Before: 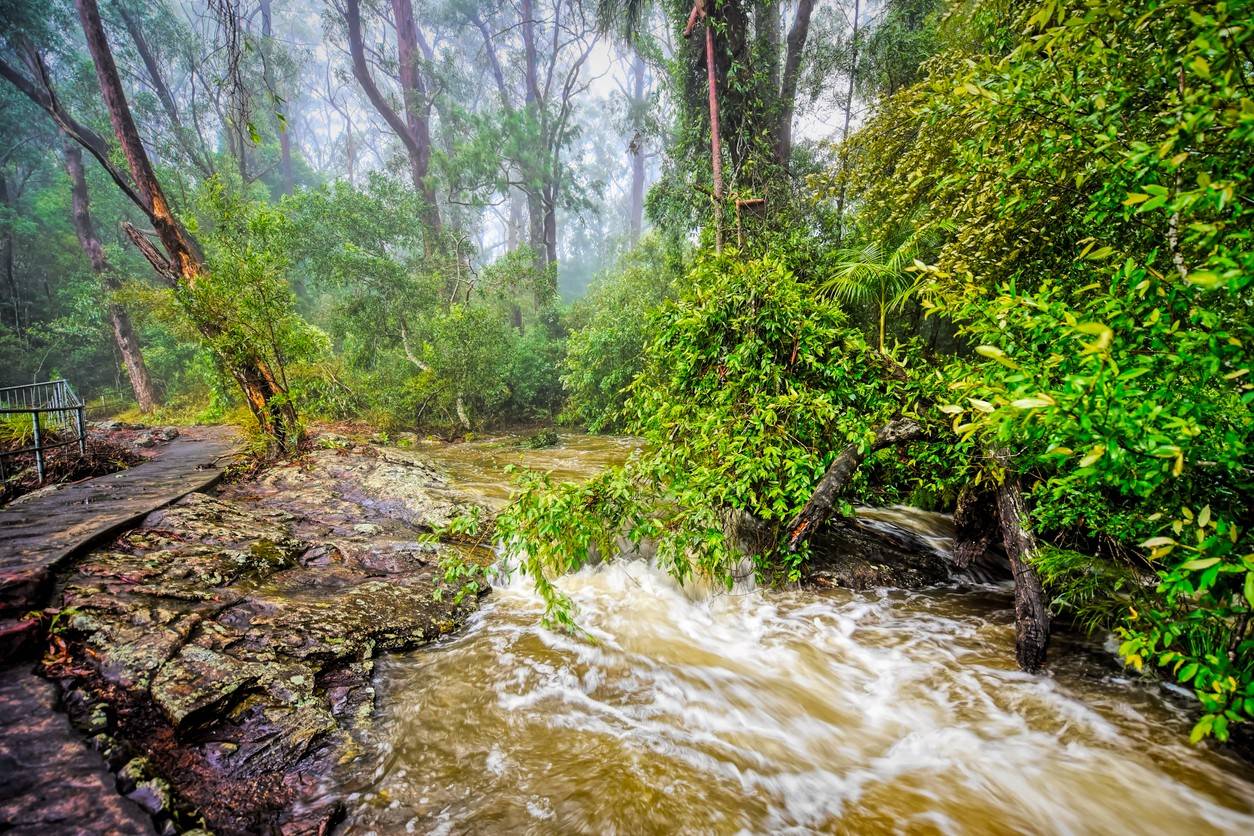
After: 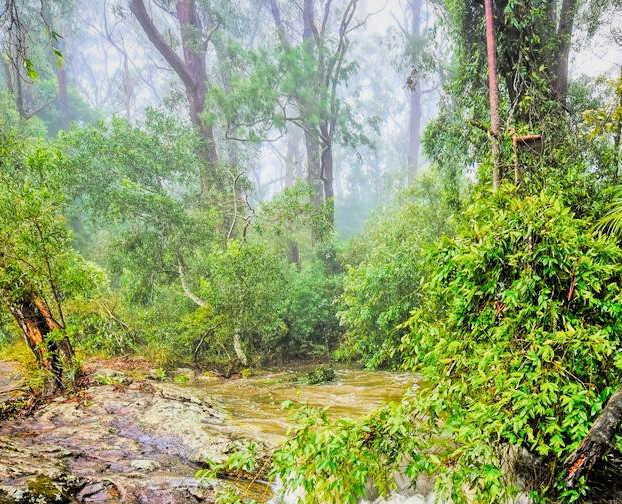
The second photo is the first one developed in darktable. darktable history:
crop: left 17.842%, top 7.773%, right 32.5%, bottom 31.822%
exposure: exposure 0.636 EV, compensate exposure bias true, compensate highlight preservation false
filmic rgb: black relative exposure -8.01 EV, white relative exposure 3.88 EV, hardness 4.27
